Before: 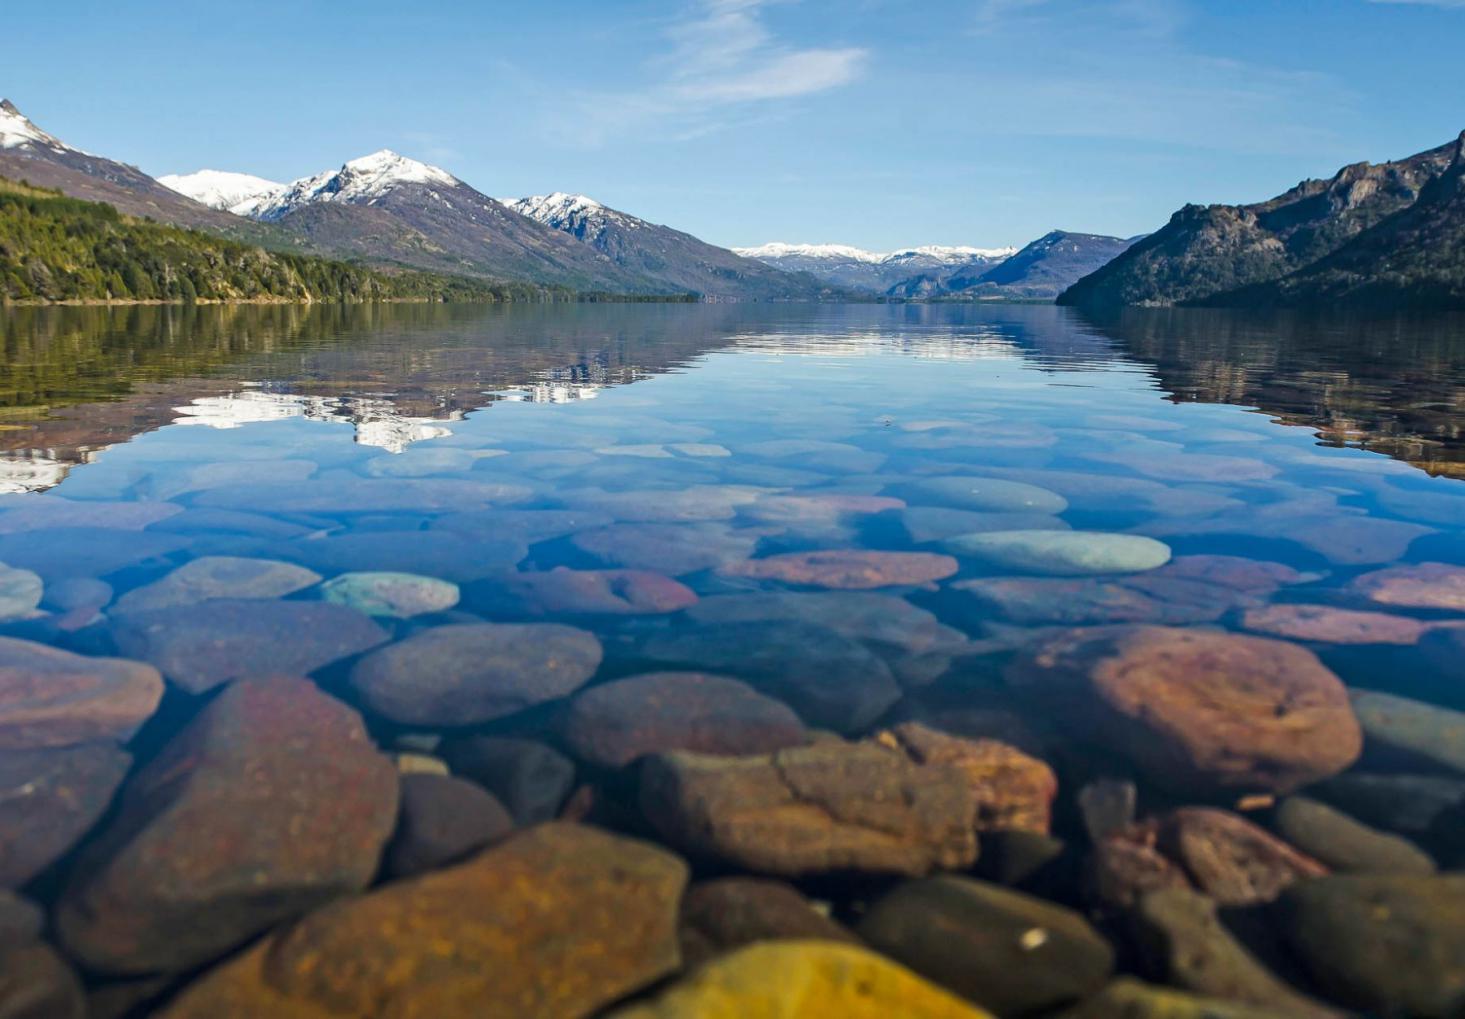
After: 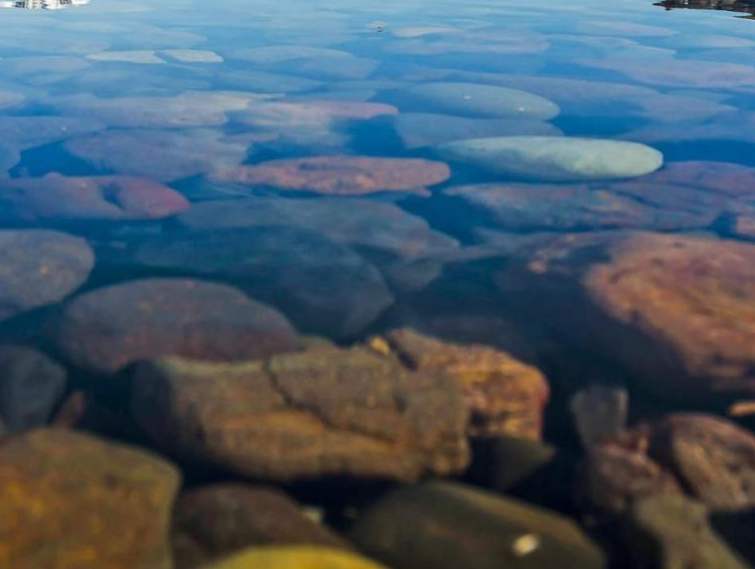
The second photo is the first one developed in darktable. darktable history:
crop: left 34.741%, top 38.685%, right 13.723%, bottom 5.458%
